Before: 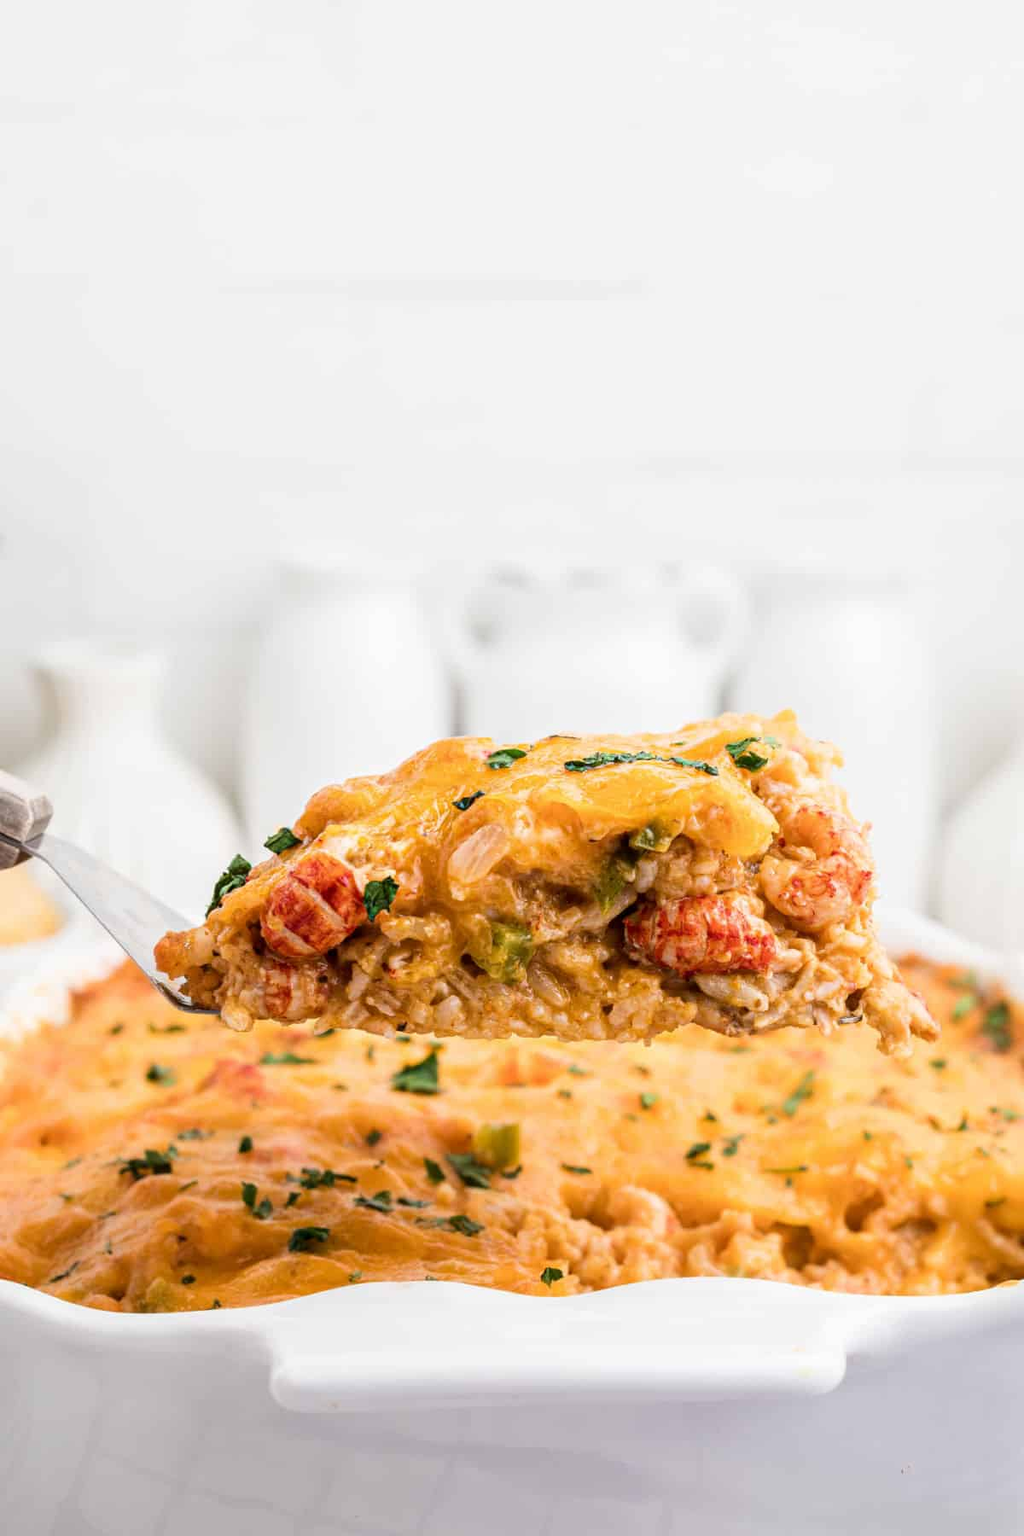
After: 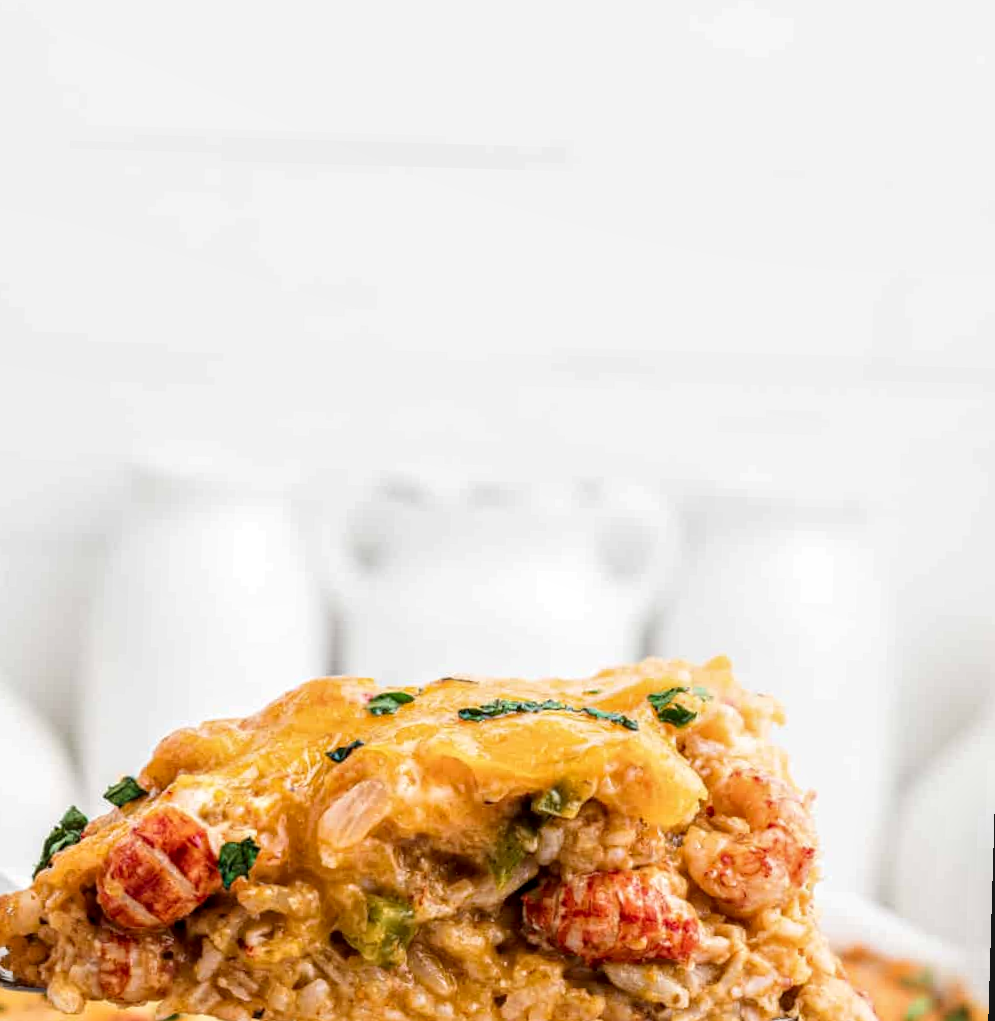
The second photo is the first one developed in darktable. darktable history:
rotate and perspective: rotation 1.72°, automatic cropping off
crop: left 18.38%, top 11.092%, right 2.134%, bottom 33.217%
local contrast: on, module defaults
base curve: curves: ch0 [(0, 0) (0.283, 0.295) (1, 1)], preserve colors none
